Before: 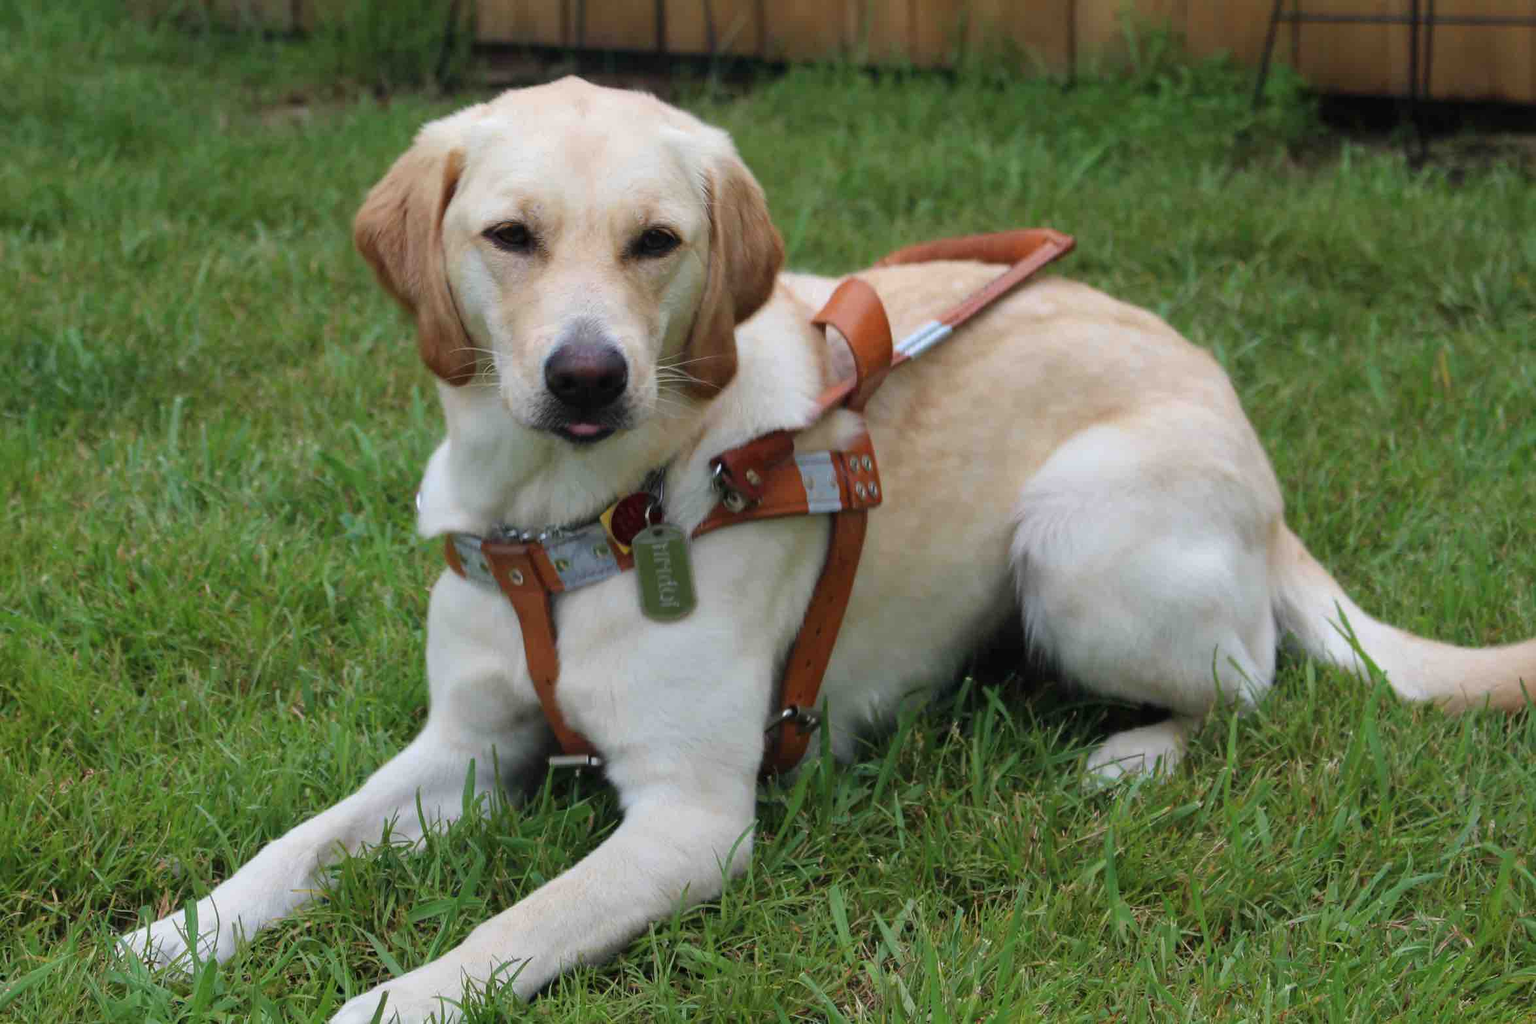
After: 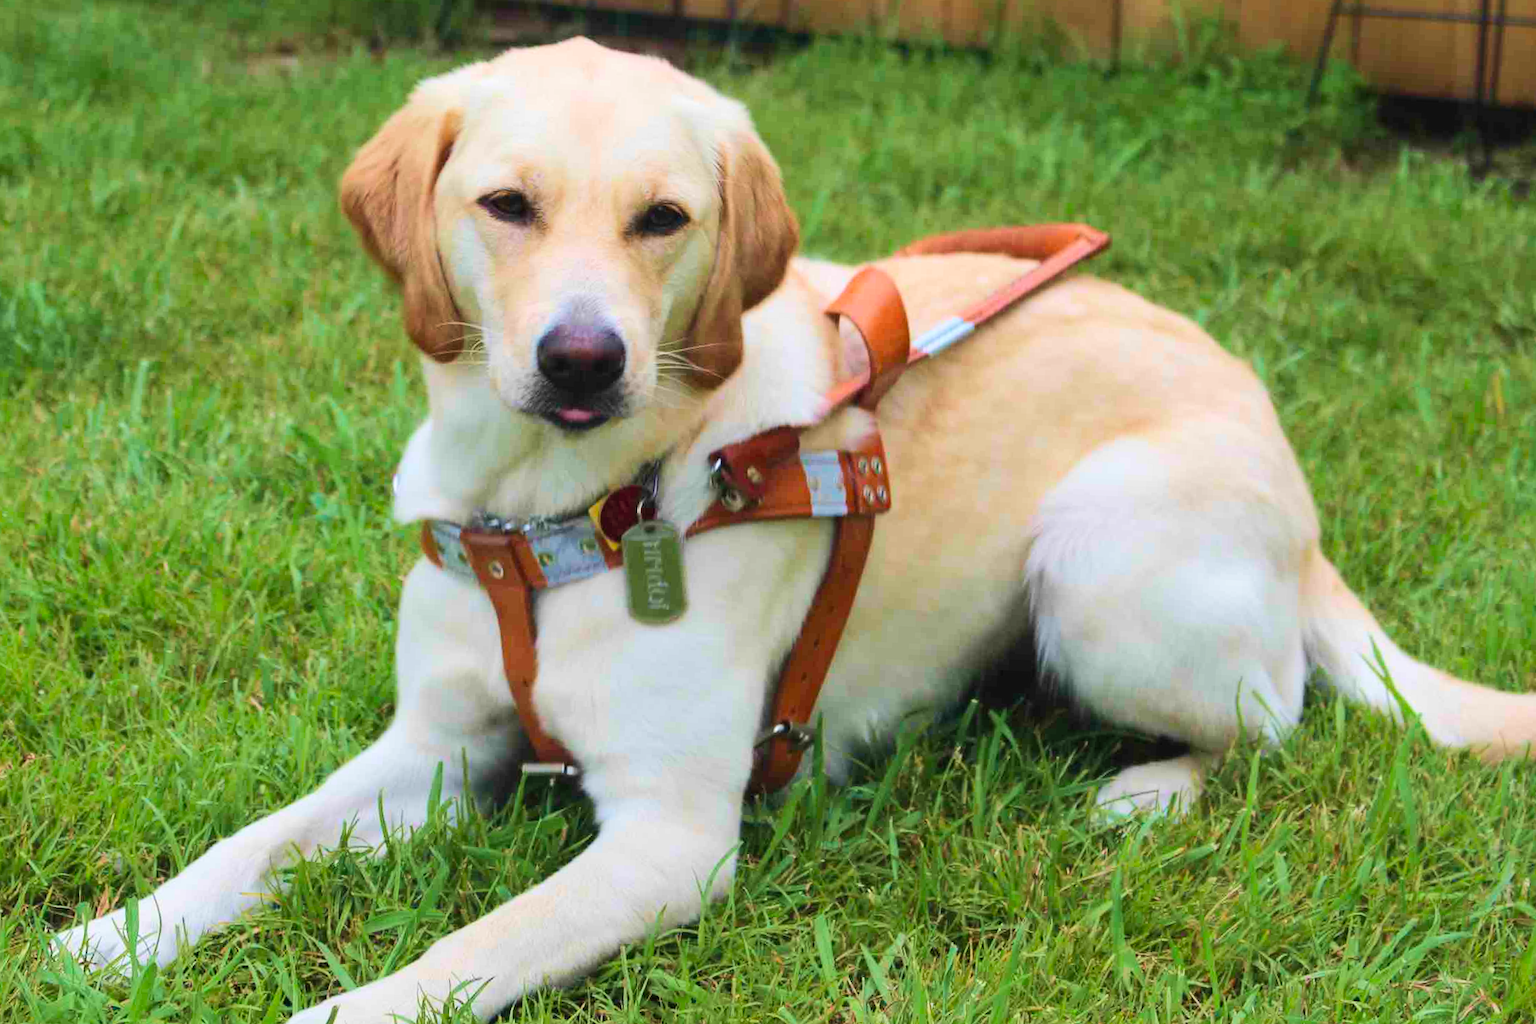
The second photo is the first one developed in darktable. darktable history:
contrast brightness saturation: contrast 0.203, brightness 0.169, saturation 0.224
color balance rgb: perceptual saturation grading › global saturation -0.147%, perceptual brilliance grading › mid-tones 9.561%, perceptual brilliance grading › shadows 14.506%, global vibrance 20%
crop and rotate: angle -2.69°
velvia: strength 27.65%
